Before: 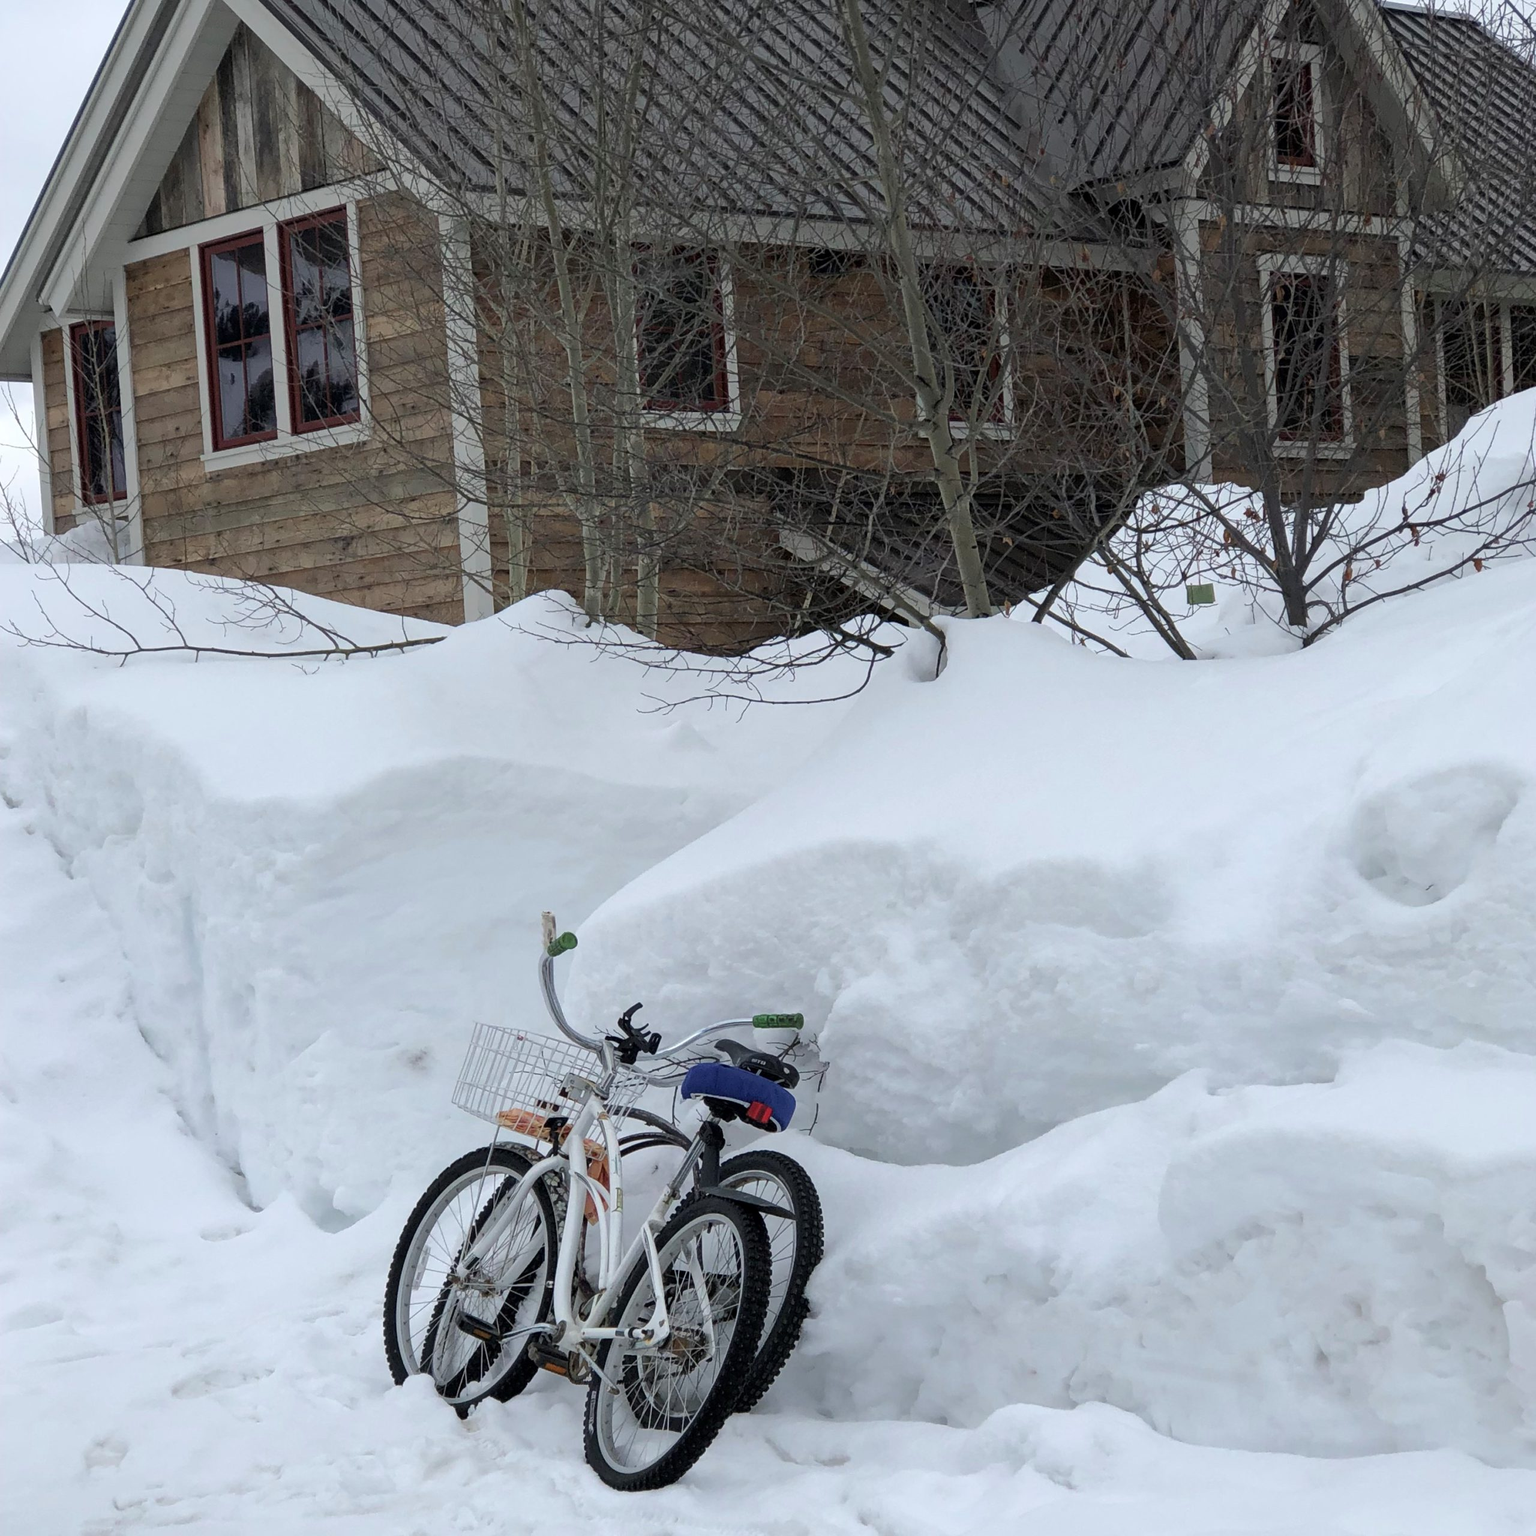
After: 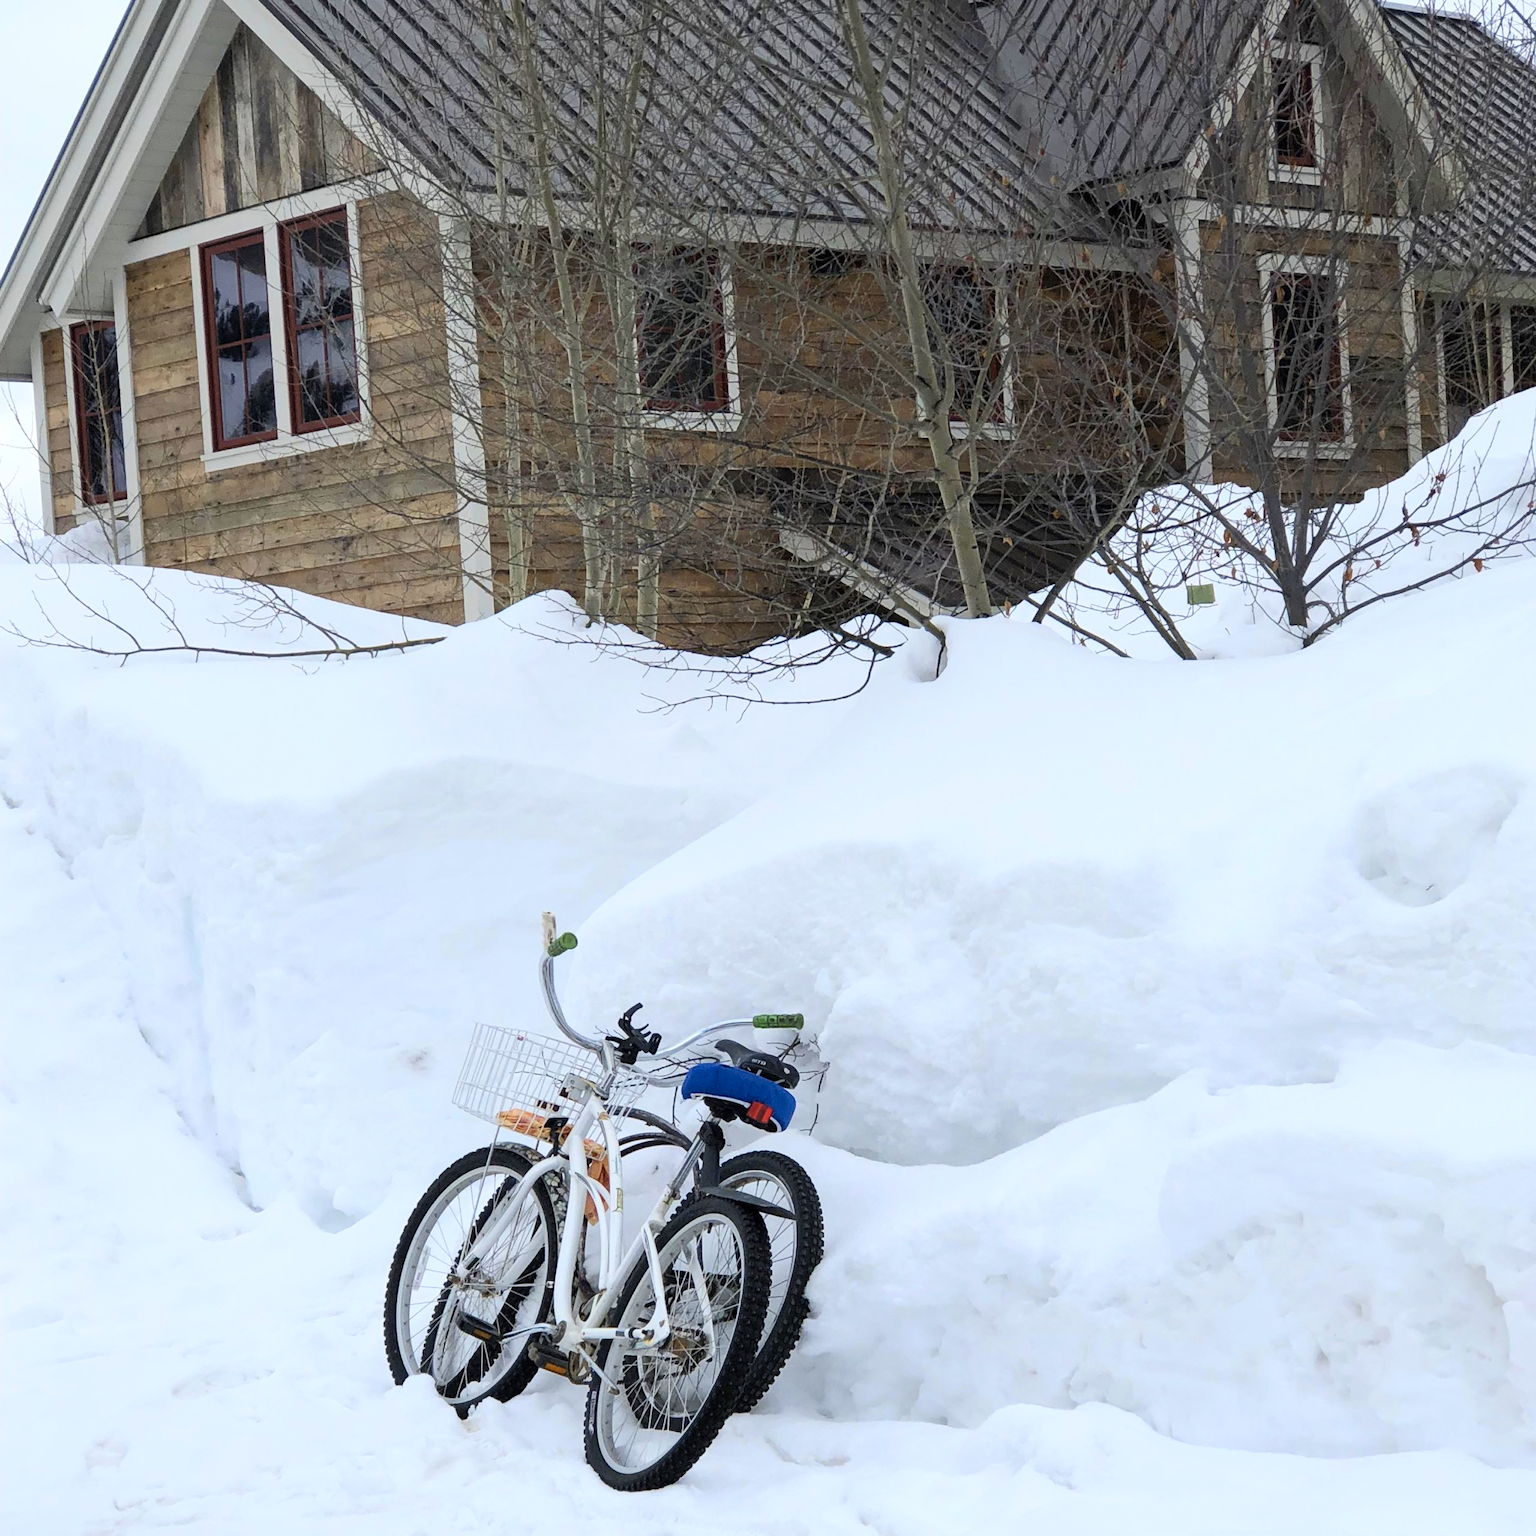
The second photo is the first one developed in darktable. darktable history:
contrast brightness saturation: contrast 0.24, brightness 0.26, saturation 0.39
color contrast: green-magenta contrast 0.8, blue-yellow contrast 1.1, unbound 0
